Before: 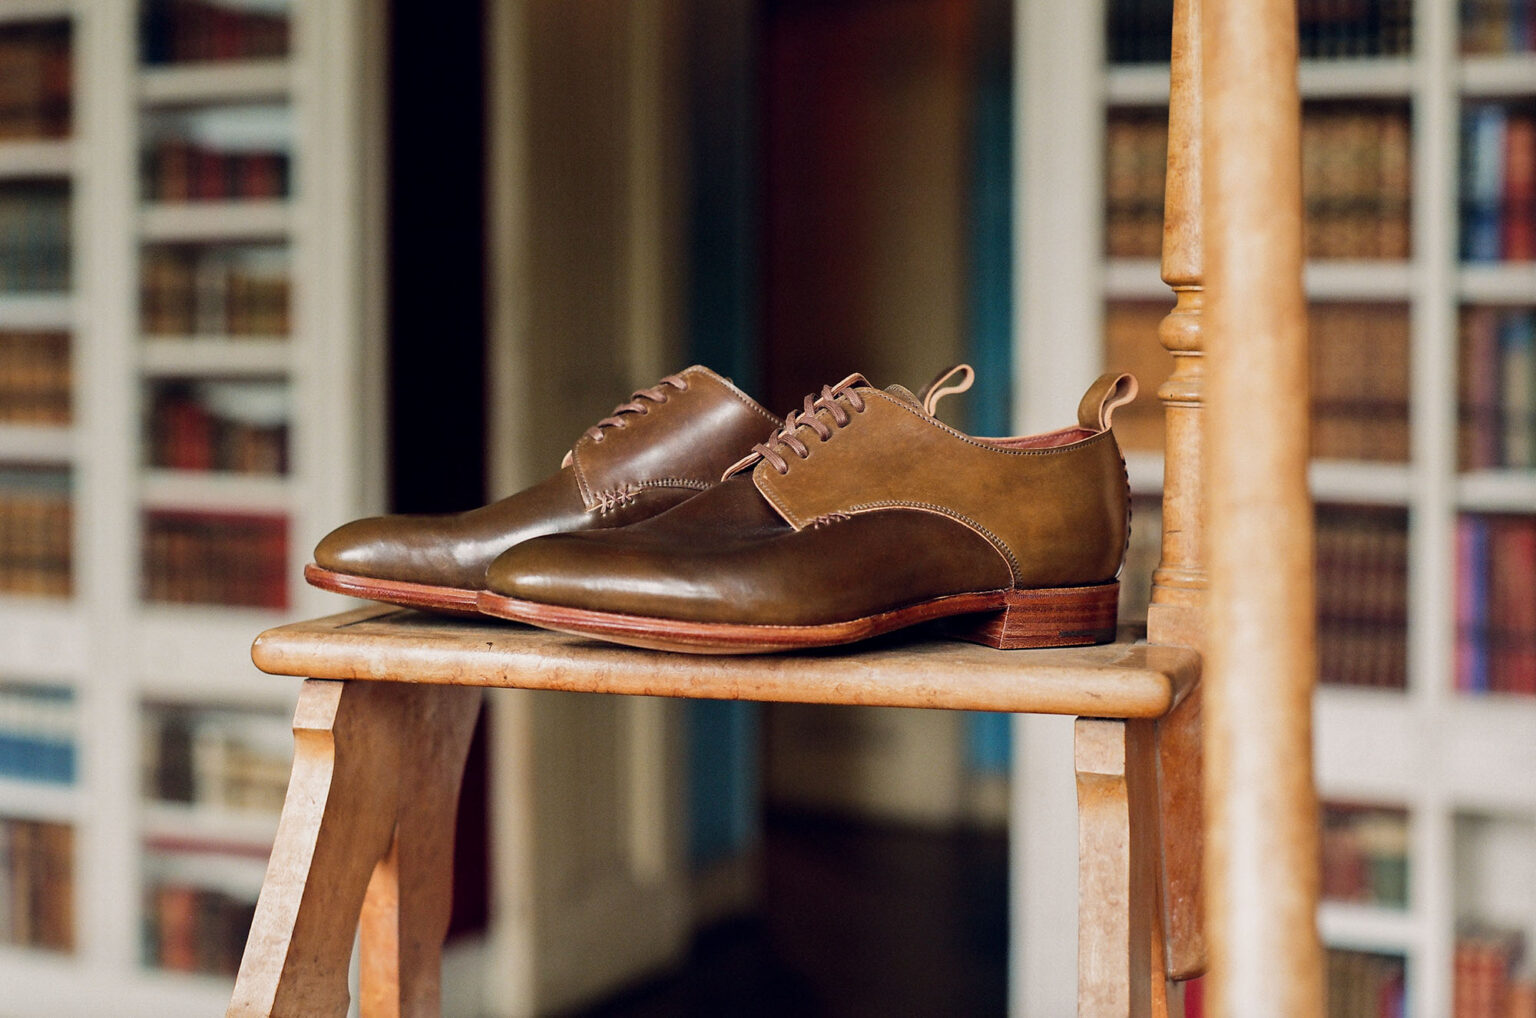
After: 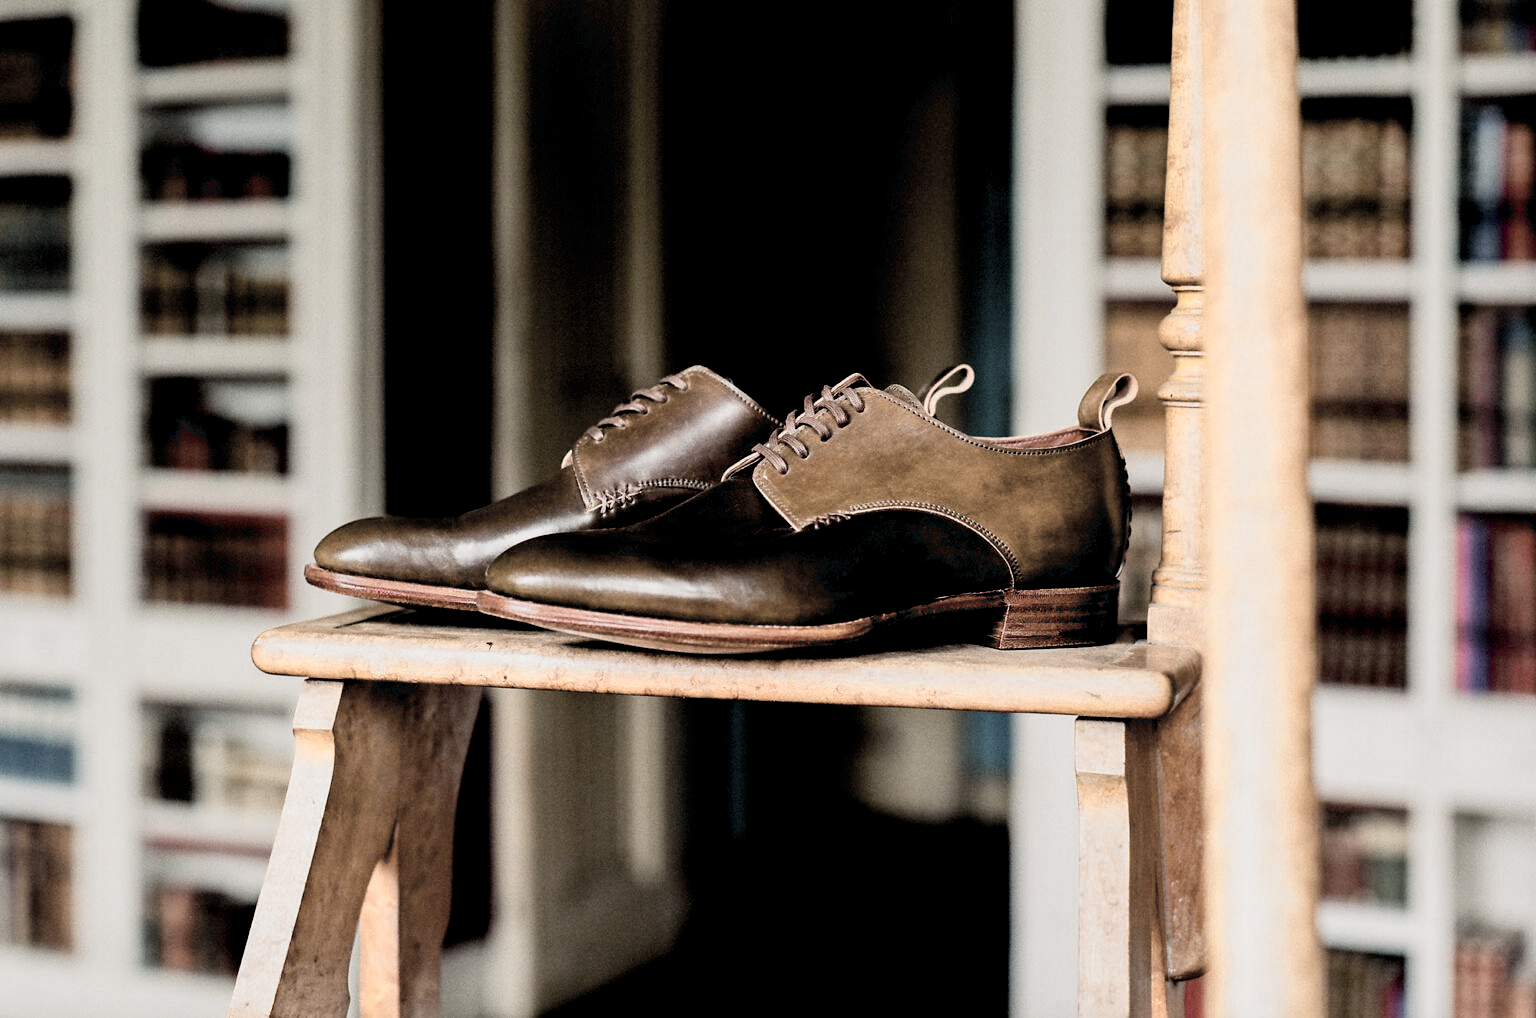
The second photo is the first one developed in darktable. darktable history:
color zones: curves: ch0 [(0, 0.6) (0.129, 0.585) (0.193, 0.596) (0.429, 0.5) (0.571, 0.5) (0.714, 0.5) (0.857, 0.5) (1, 0.6)]; ch1 [(0, 0.453) (0.112, 0.245) (0.213, 0.252) (0.429, 0.233) (0.571, 0.231) (0.683, 0.242) (0.857, 0.296) (1, 0.453)]
exposure: black level correction 0.027, exposure 0.185 EV, compensate highlight preservation false
filmic rgb: black relative exposure -16 EV, white relative exposure 6.23 EV, hardness 5.06, contrast 1.347
